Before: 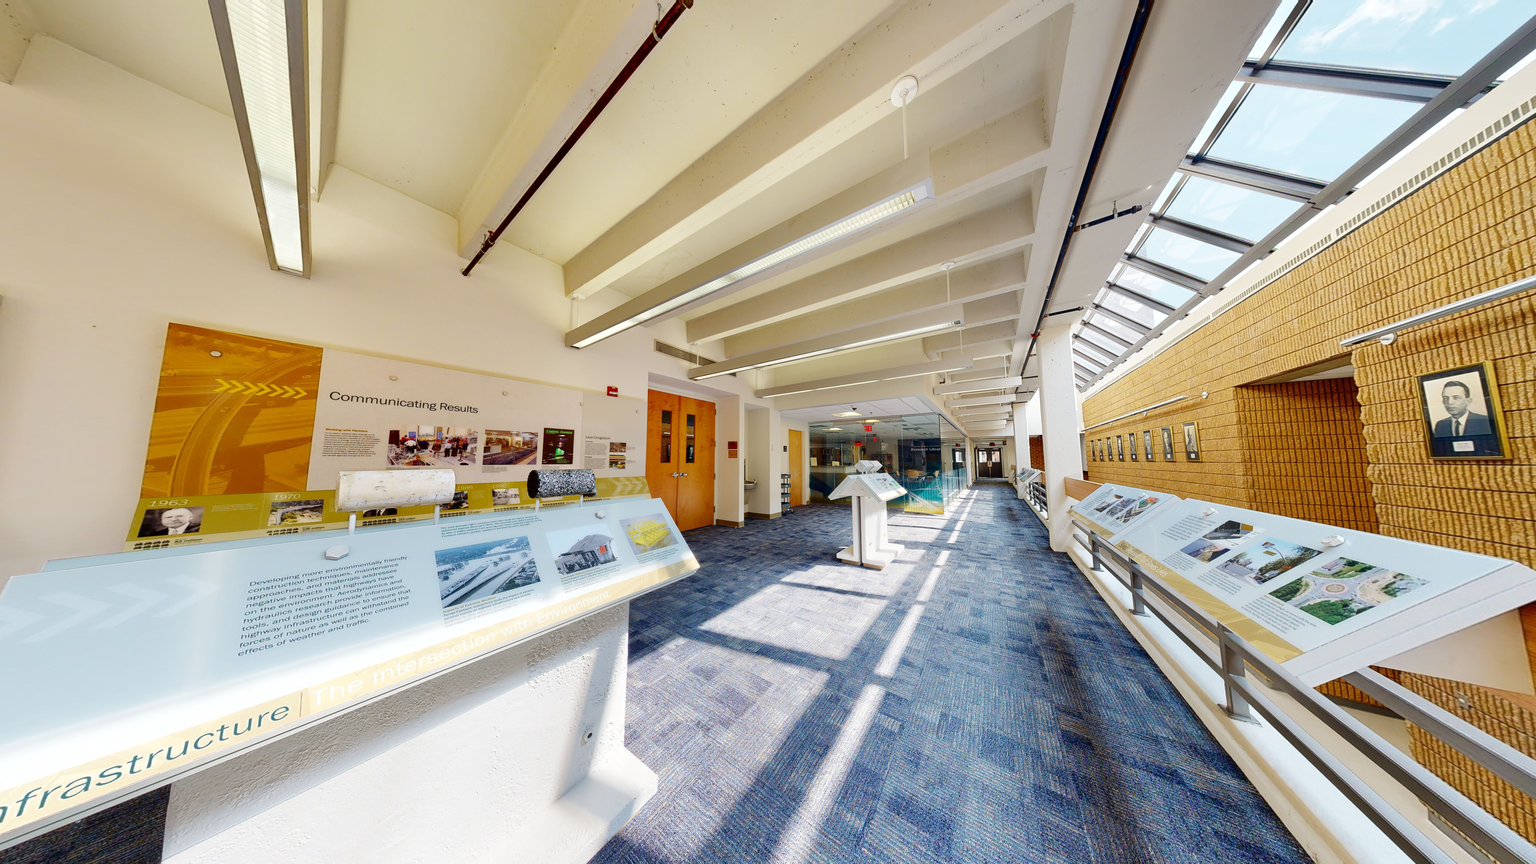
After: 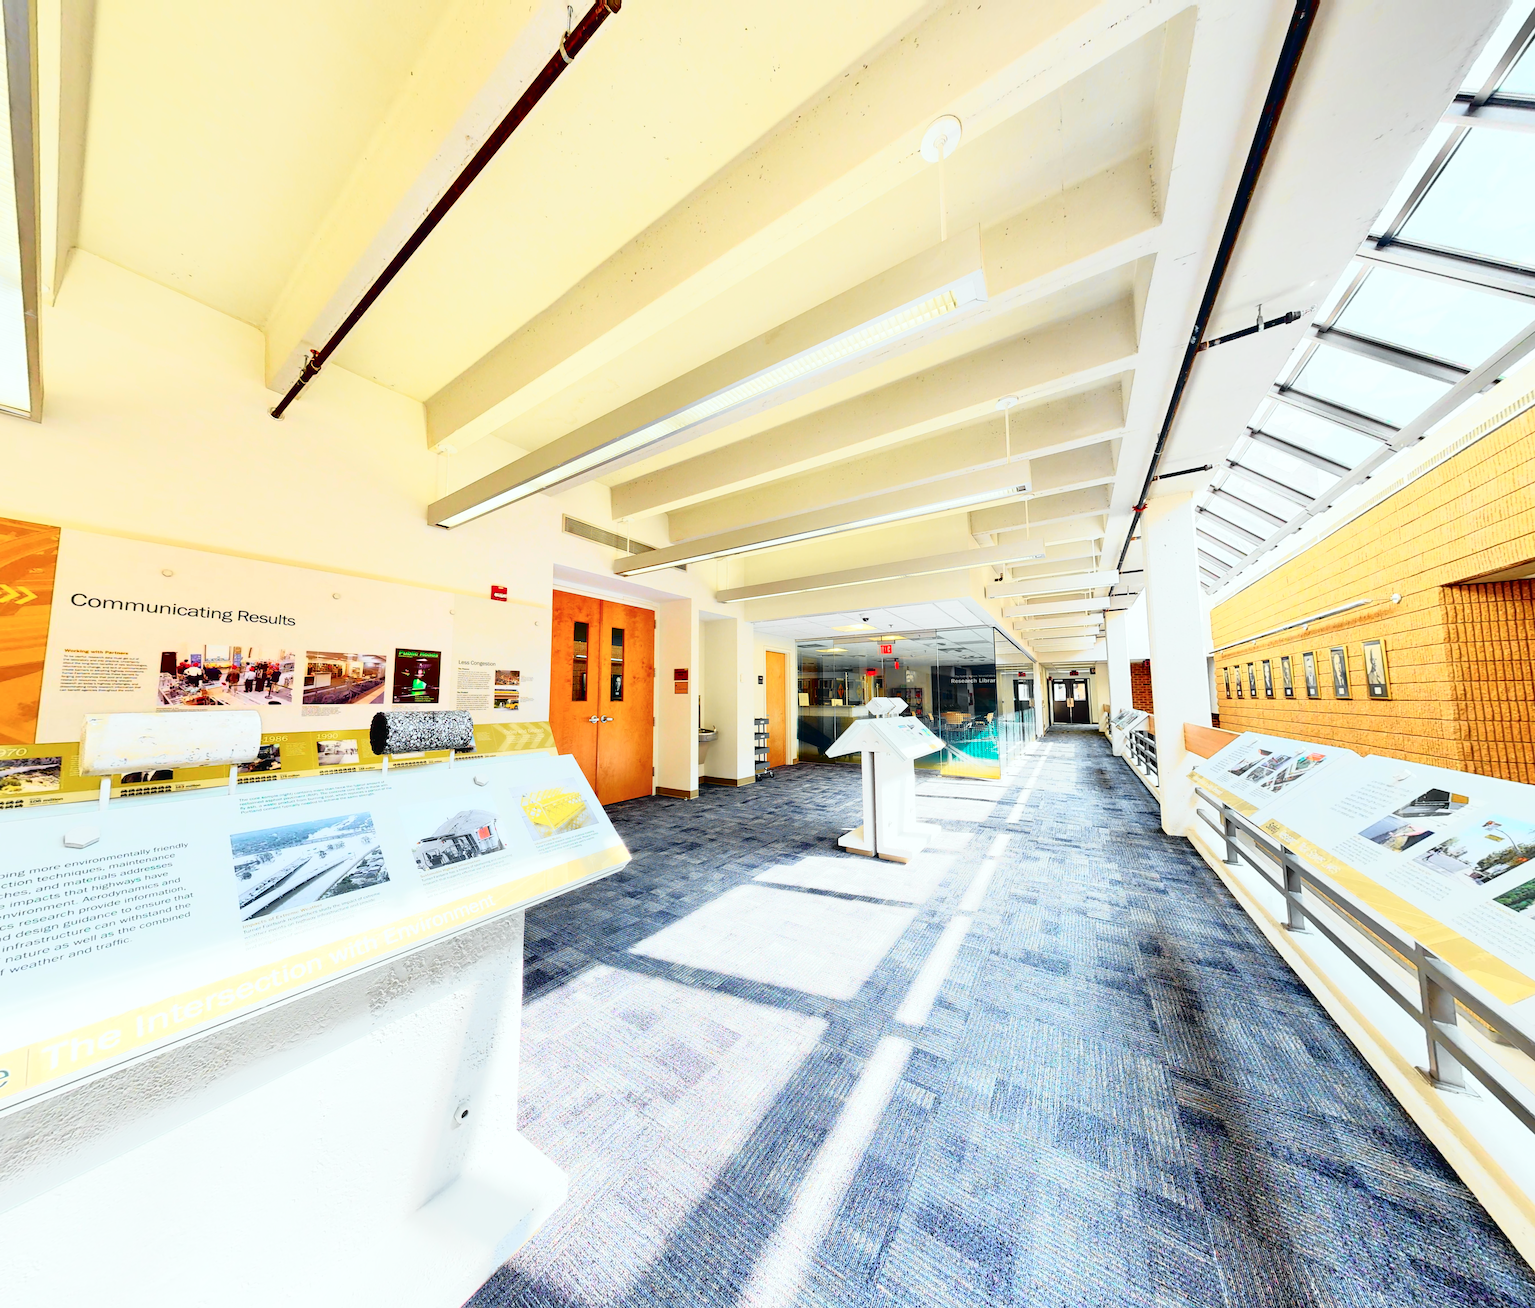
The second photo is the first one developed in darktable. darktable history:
tone curve: curves: ch0 [(0, 0.015) (0.091, 0.055) (0.184, 0.159) (0.304, 0.382) (0.492, 0.579) (0.628, 0.755) (0.832, 0.932) (0.984, 0.963)]; ch1 [(0, 0) (0.34, 0.235) (0.46, 0.46) (0.515, 0.502) (0.553, 0.567) (0.764, 0.815) (1, 1)]; ch2 [(0, 0) (0.44, 0.458) (0.479, 0.492) (0.524, 0.507) (0.557, 0.567) (0.673, 0.699) (1, 1)], color space Lab, independent channels, preserve colors none
crop and rotate: left 18.442%, right 15.508%
exposure: black level correction 0, exposure 0.5 EV, compensate exposure bias true, compensate highlight preservation false
